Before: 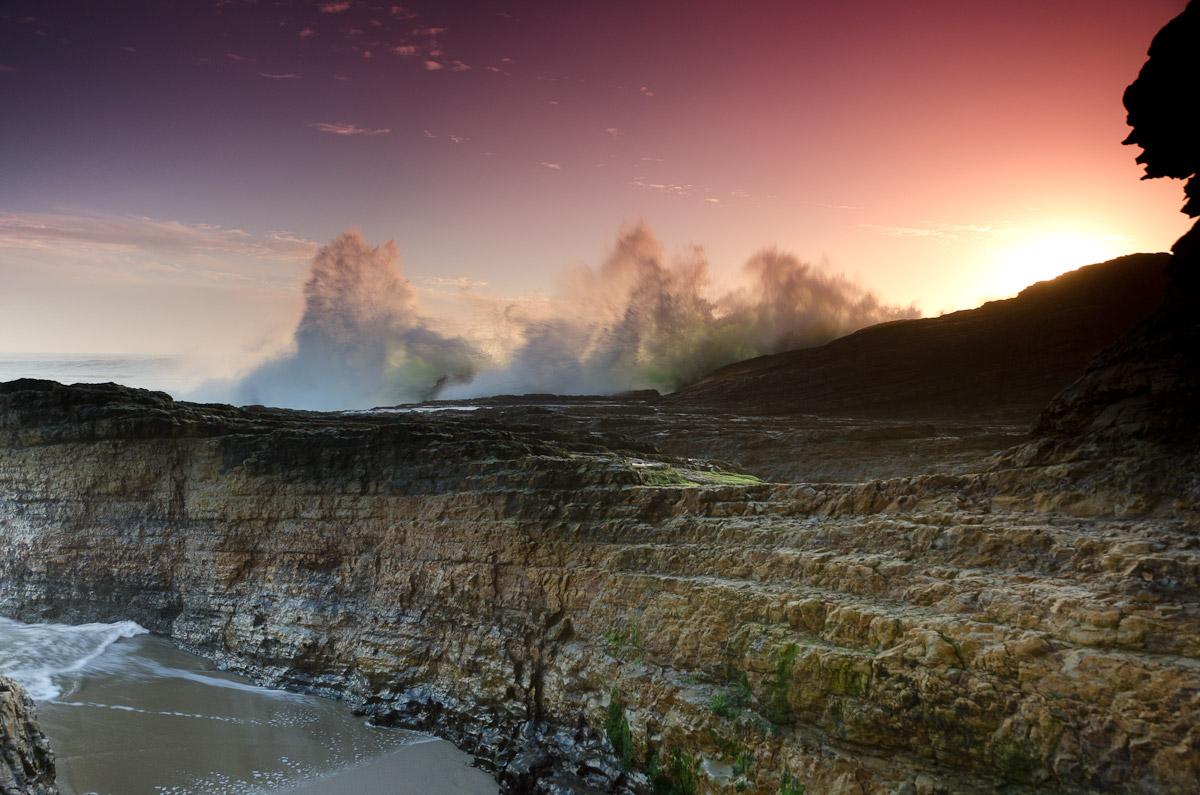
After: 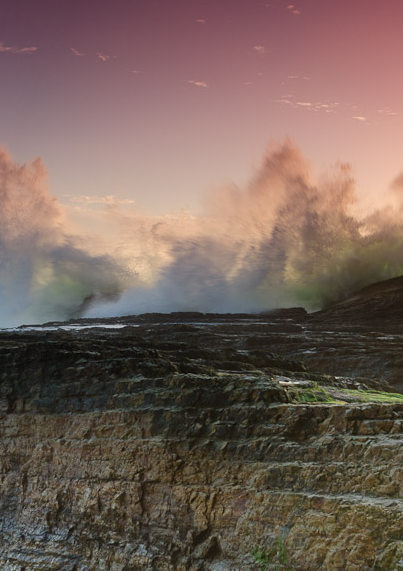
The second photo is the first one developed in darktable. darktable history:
crop and rotate: left 29.495%, top 10.39%, right 36.893%, bottom 17.663%
